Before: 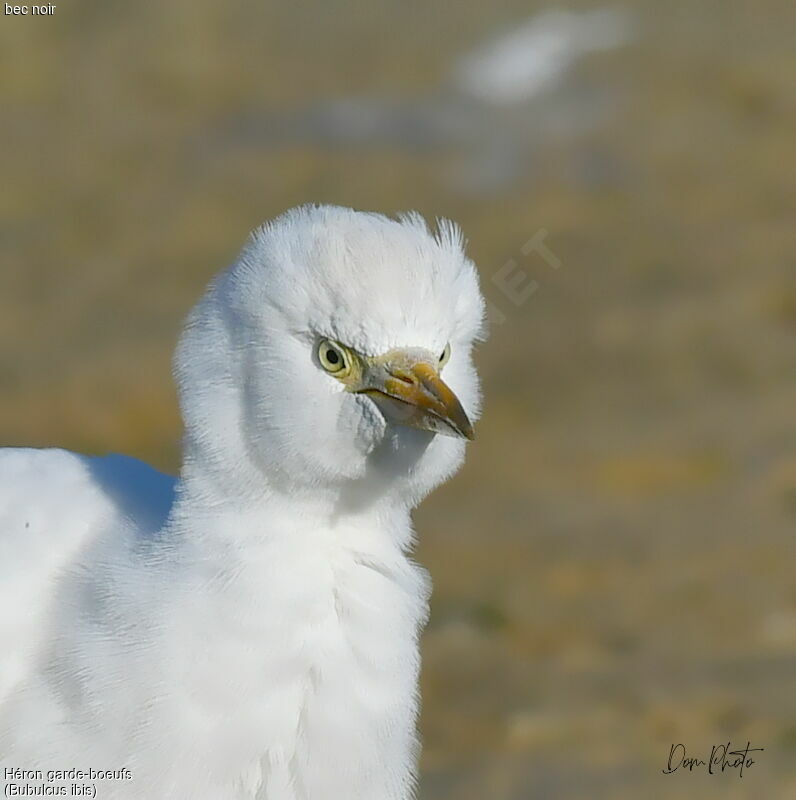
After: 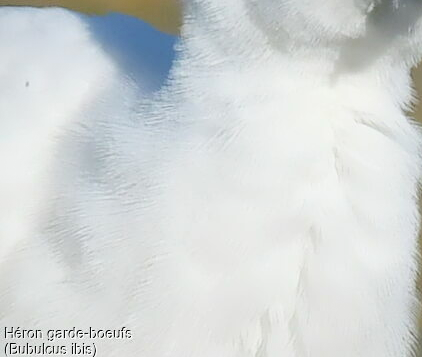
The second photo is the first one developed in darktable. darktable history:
tone curve: curves: ch0 [(0, 0) (0.003, 0.015) (0.011, 0.019) (0.025, 0.027) (0.044, 0.041) (0.069, 0.055) (0.1, 0.079) (0.136, 0.099) (0.177, 0.149) (0.224, 0.216) (0.277, 0.292) (0.335, 0.383) (0.399, 0.474) (0.468, 0.556) (0.543, 0.632) (0.623, 0.711) (0.709, 0.789) (0.801, 0.871) (0.898, 0.944) (1, 1)], color space Lab, independent channels, preserve colors none
vignetting: fall-off radius 95.03%, brightness -0.243, saturation 0.136, dithering 8-bit output
crop and rotate: top 55.144%, right 46.893%, bottom 0.183%
